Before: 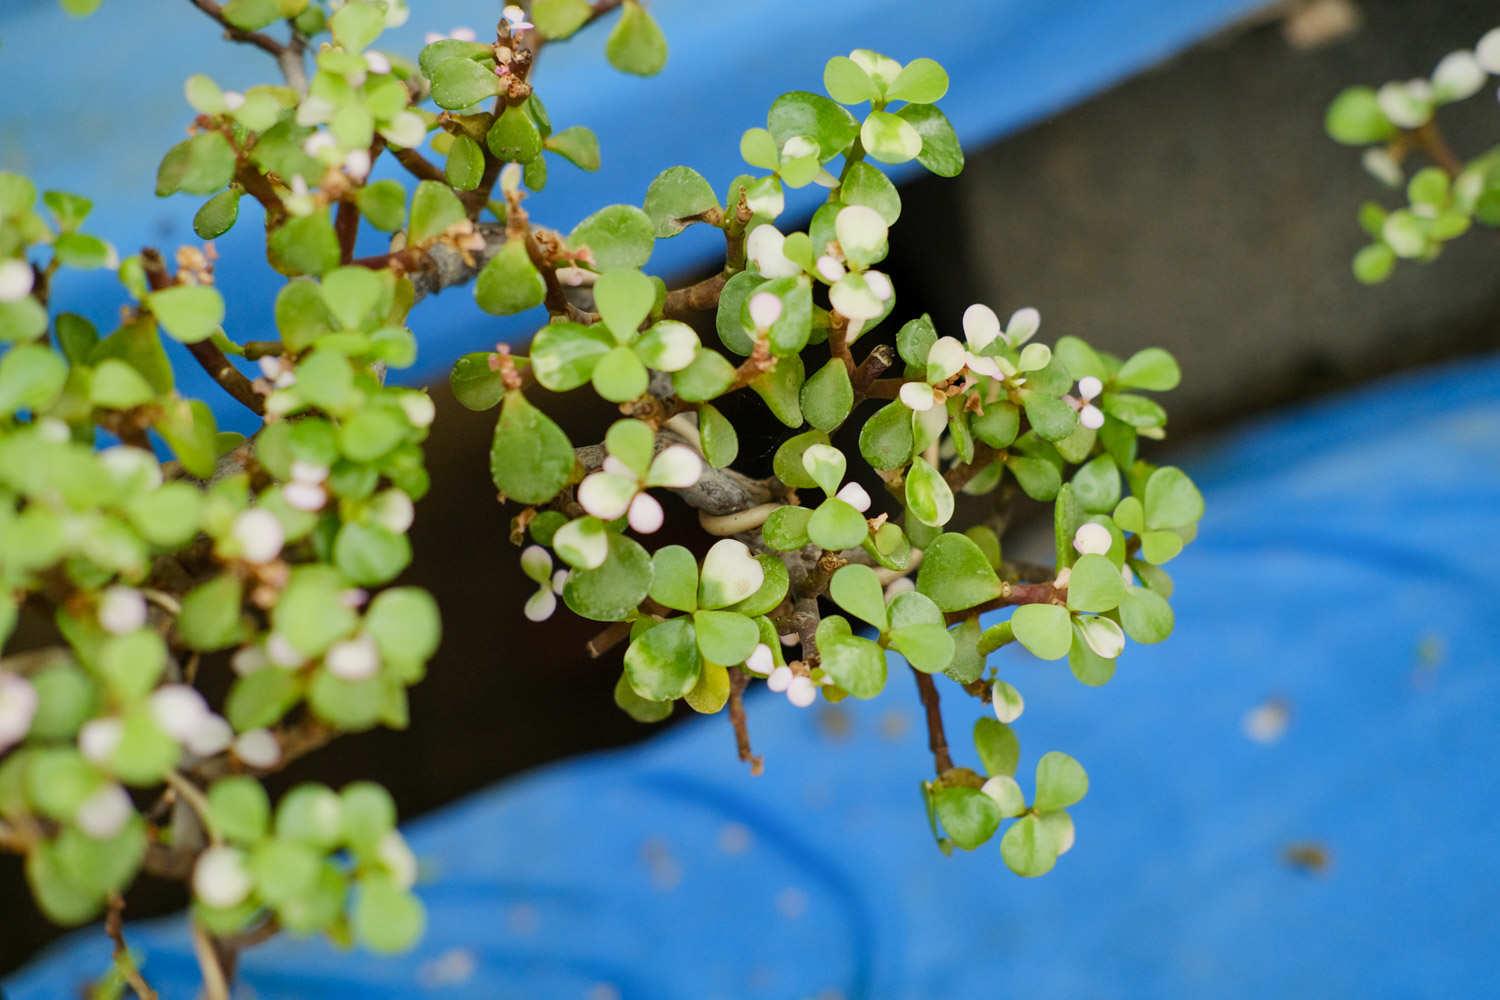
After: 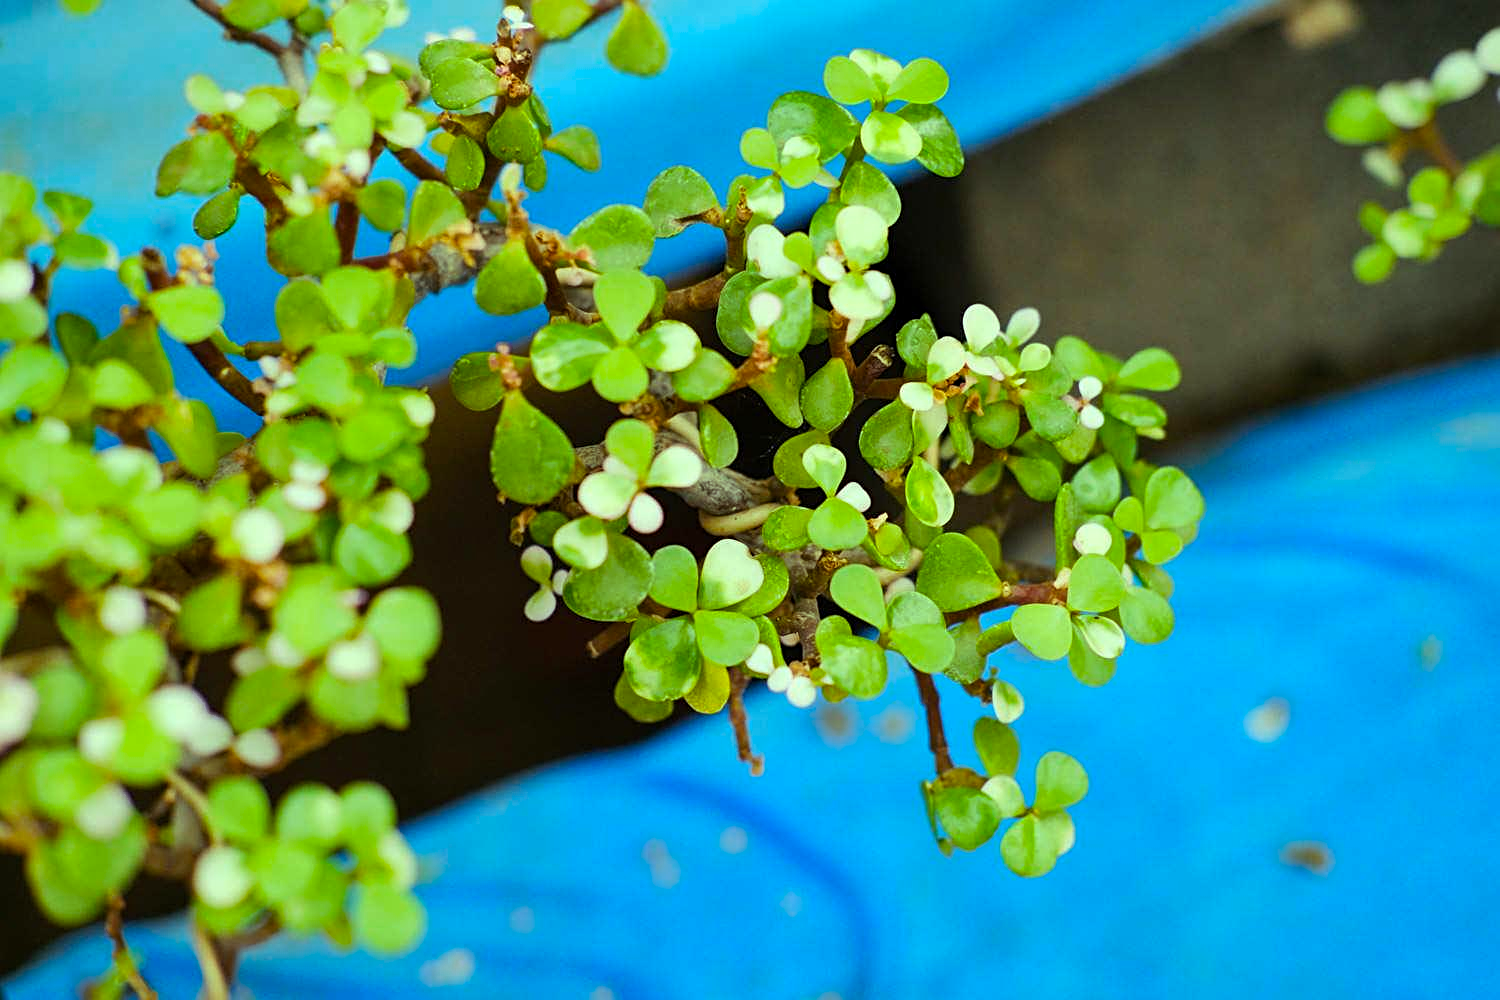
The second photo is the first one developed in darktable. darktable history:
color zones: curves: ch0 [(0.068, 0.464) (0.25, 0.5) (0.48, 0.508) (0.75, 0.536) (0.886, 0.476) (0.967, 0.456)]; ch1 [(0.066, 0.456) (0.25, 0.5) (0.616, 0.508) (0.746, 0.56) (0.934, 0.444)], process mode strong
sharpen: radius 2.504, amount 0.324
color balance rgb: power › hue 328.25°, highlights gain › luminance 15.63%, highlights gain › chroma 6.889%, highlights gain › hue 128.26°, perceptual saturation grading › global saturation 25.314%
